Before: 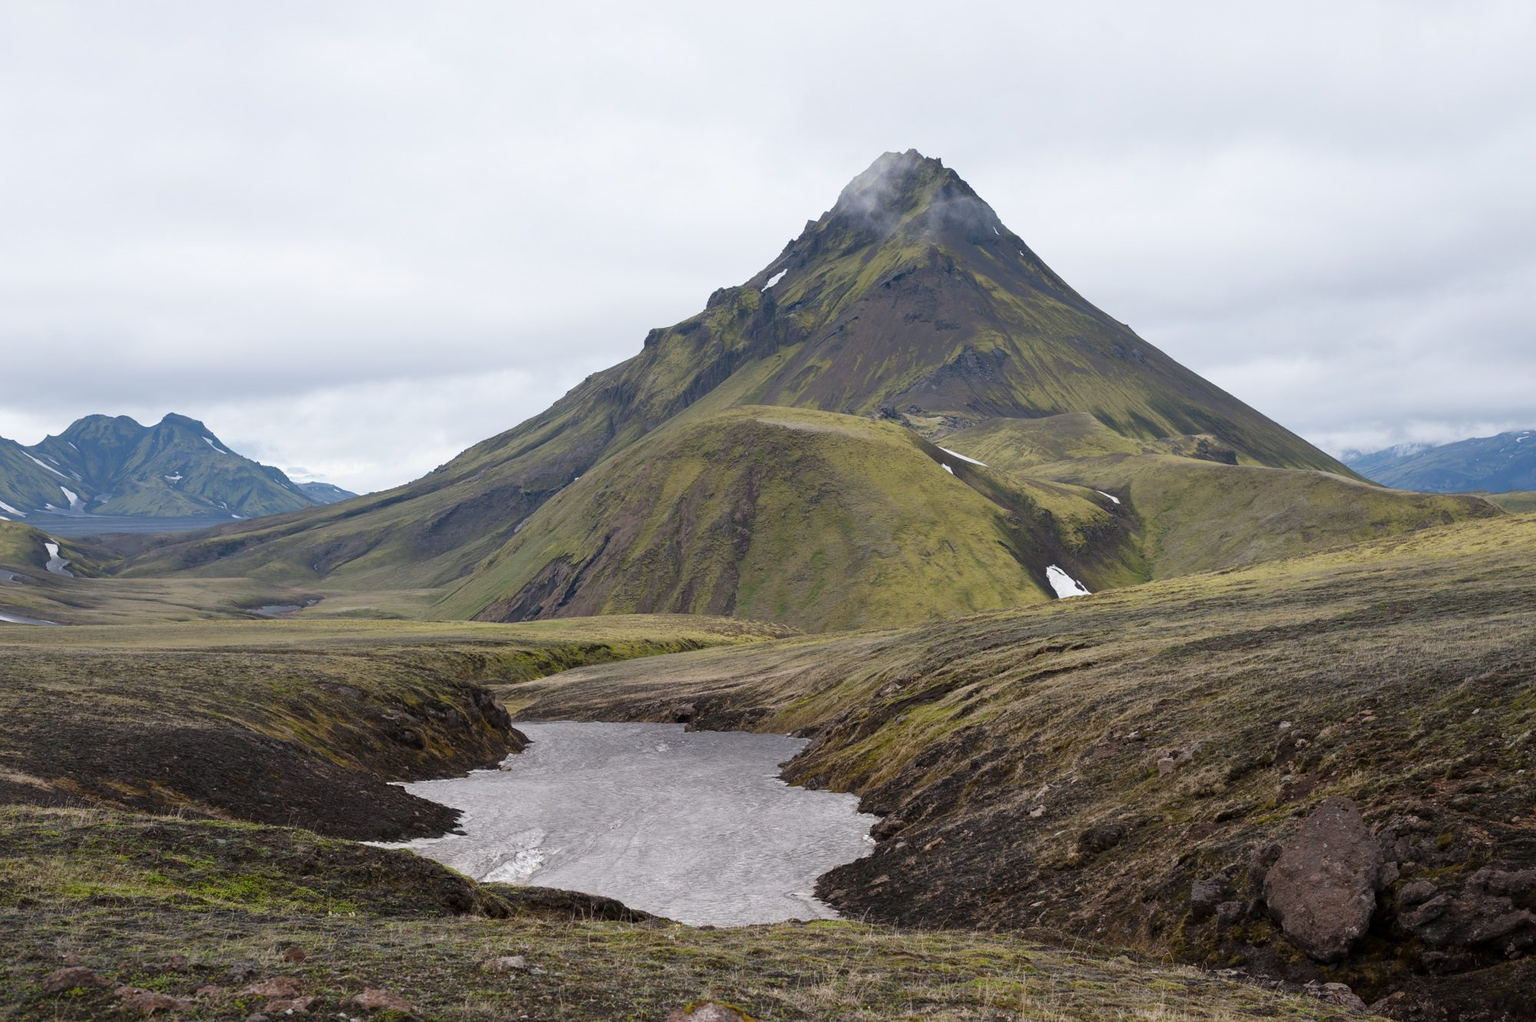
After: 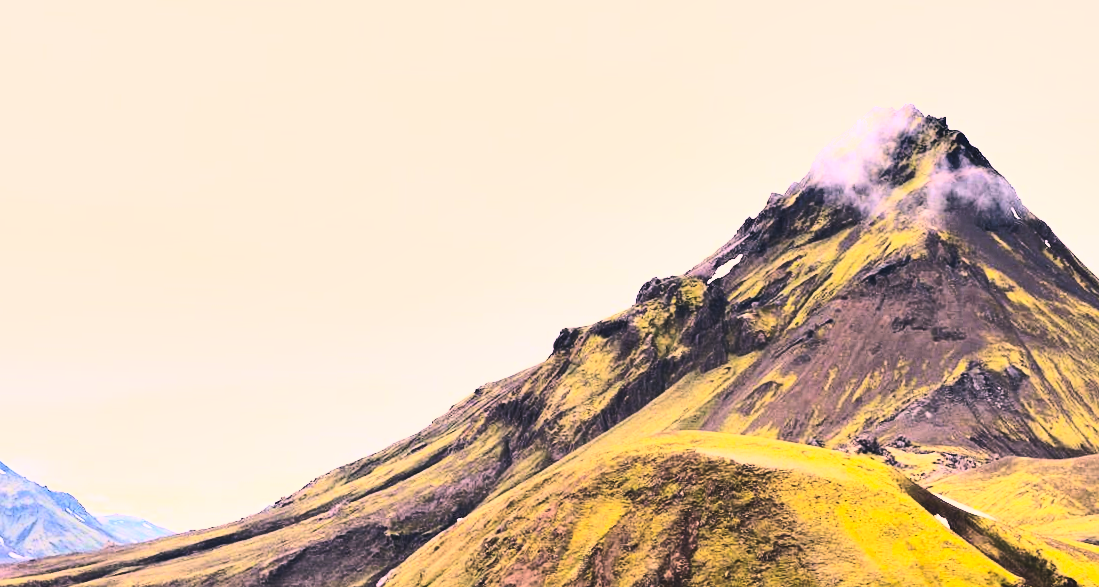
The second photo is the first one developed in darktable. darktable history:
color balance rgb: global offset › luminance 0.71%, perceptual saturation grading › global saturation -11.5%, perceptual brilliance grading › highlights 17.77%, perceptual brilliance grading › mid-tones 31.71%, perceptual brilliance grading › shadows -31.01%, global vibrance 50%
tone equalizer: -8 EV -1.08 EV, -7 EV -1.01 EV, -6 EV -0.867 EV, -5 EV -0.578 EV, -3 EV 0.578 EV, -2 EV 0.867 EV, -1 EV 1.01 EV, +0 EV 1.08 EV, edges refinement/feathering 500, mask exposure compensation -1.57 EV, preserve details no
rotate and perspective: rotation 1.72°, automatic cropping off
crop: left 15.306%, top 9.065%, right 30.789%, bottom 48.638%
shadows and highlights: shadows 43.71, white point adjustment -1.46, soften with gaussian
base curve: curves: ch0 [(0, 0) (0.028, 0.03) (0.121, 0.232) (0.46, 0.748) (0.859, 0.968) (1, 1)]
color correction: highlights a* 21.88, highlights b* 22.25
contrast brightness saturation: contrast 0.2, brightness 0.16, saturation 0.22
